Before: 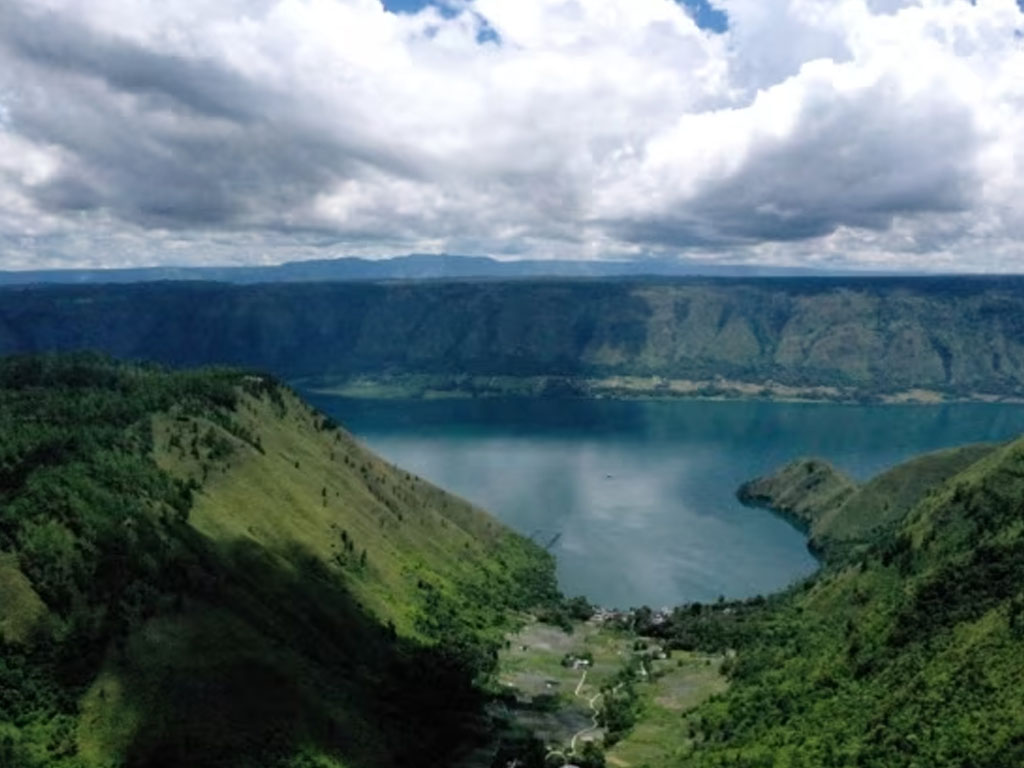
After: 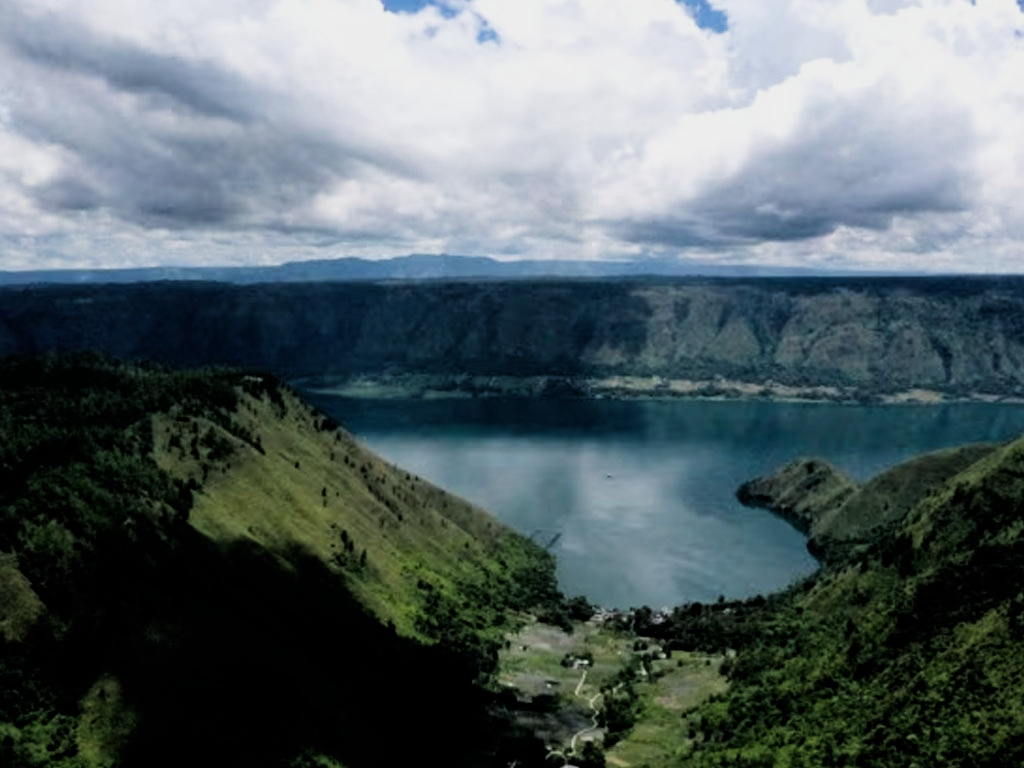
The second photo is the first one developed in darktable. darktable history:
exposure: compensate highlight preservation false
filmic rgb: black relative exposure -5 EV, white relative exposure 3.5 EV, hardness 3.19, contrast 1.4, highlights saturation mix -50%
